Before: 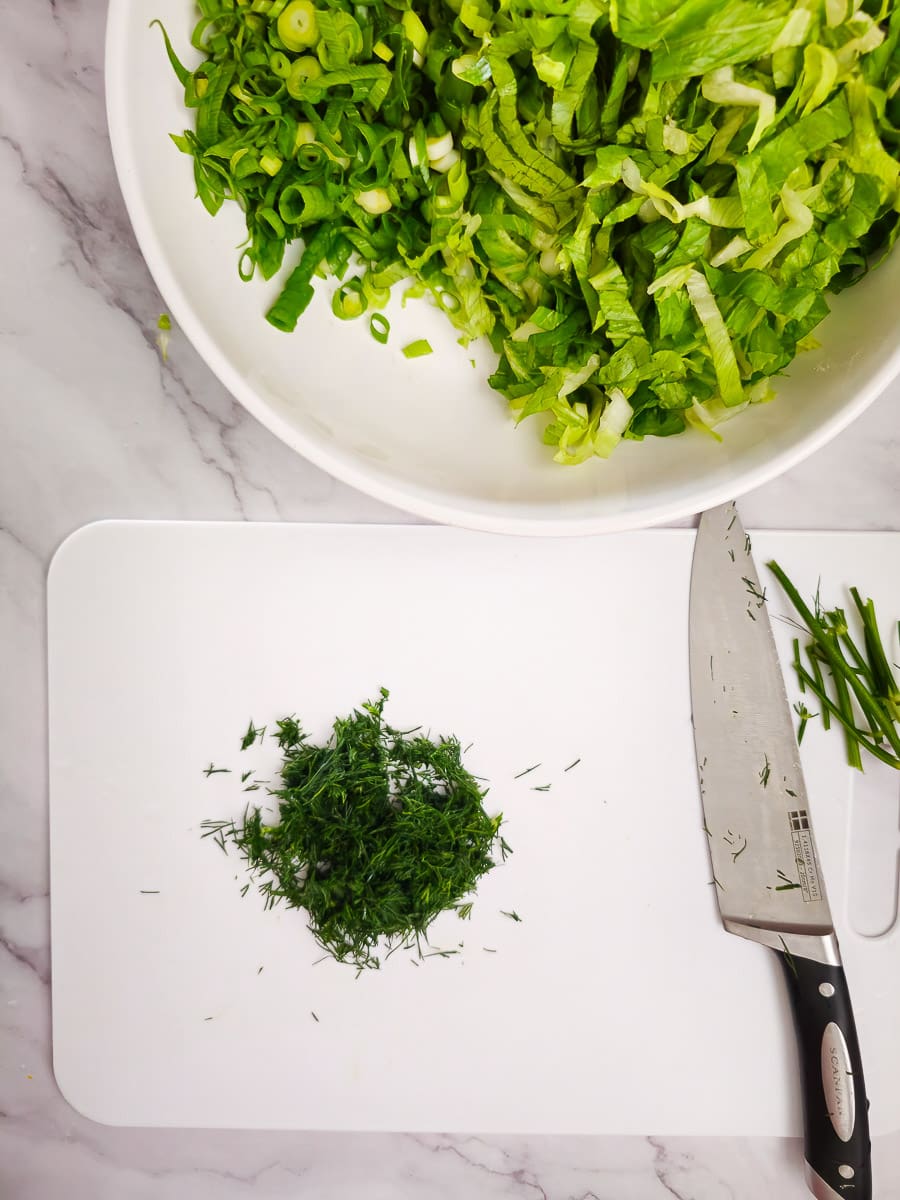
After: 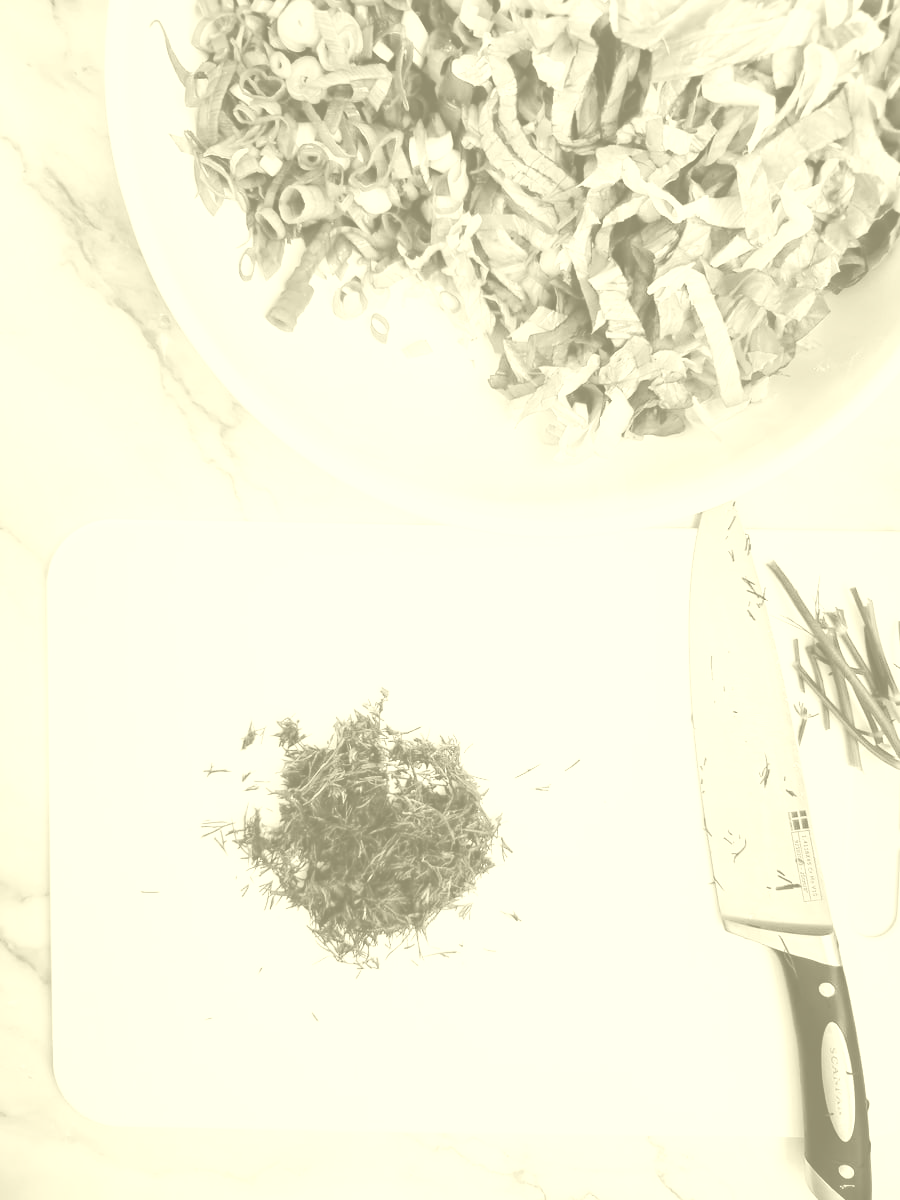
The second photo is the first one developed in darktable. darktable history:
colorize: hue 43.2°, saturation 40%, version 1
base curve: curves: ch0 [(0, 0) (0.036, 0.037) (0.121, 0.228) (0.46, 0.76) (0.859, 0.983) (1, 1)], preserve colors none
